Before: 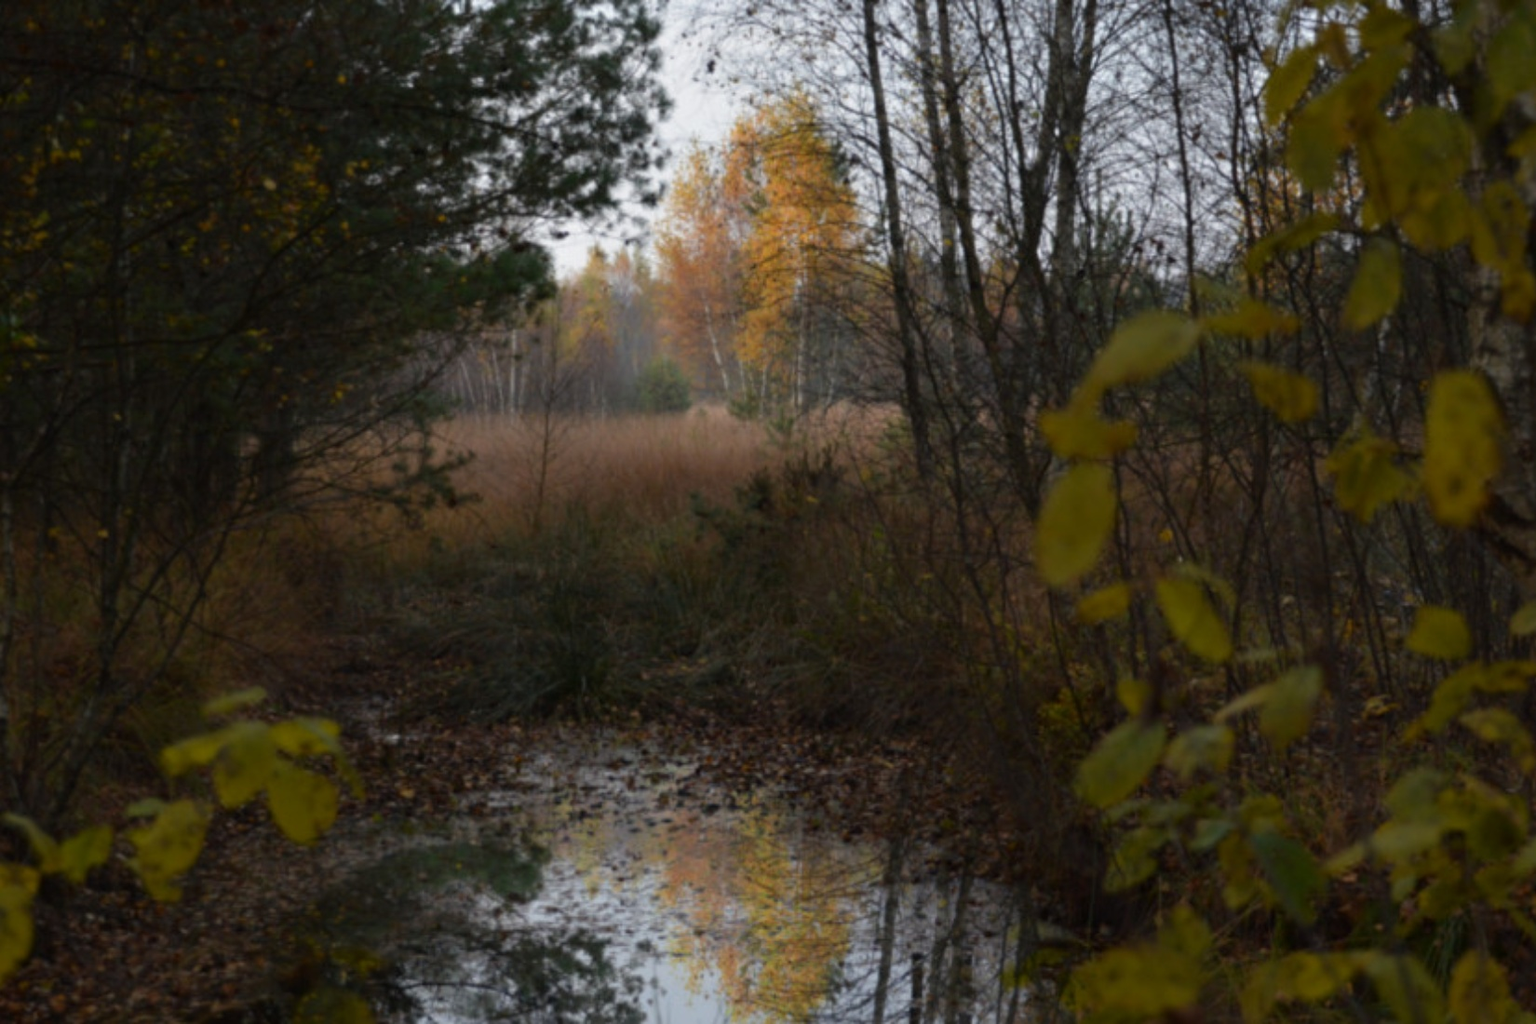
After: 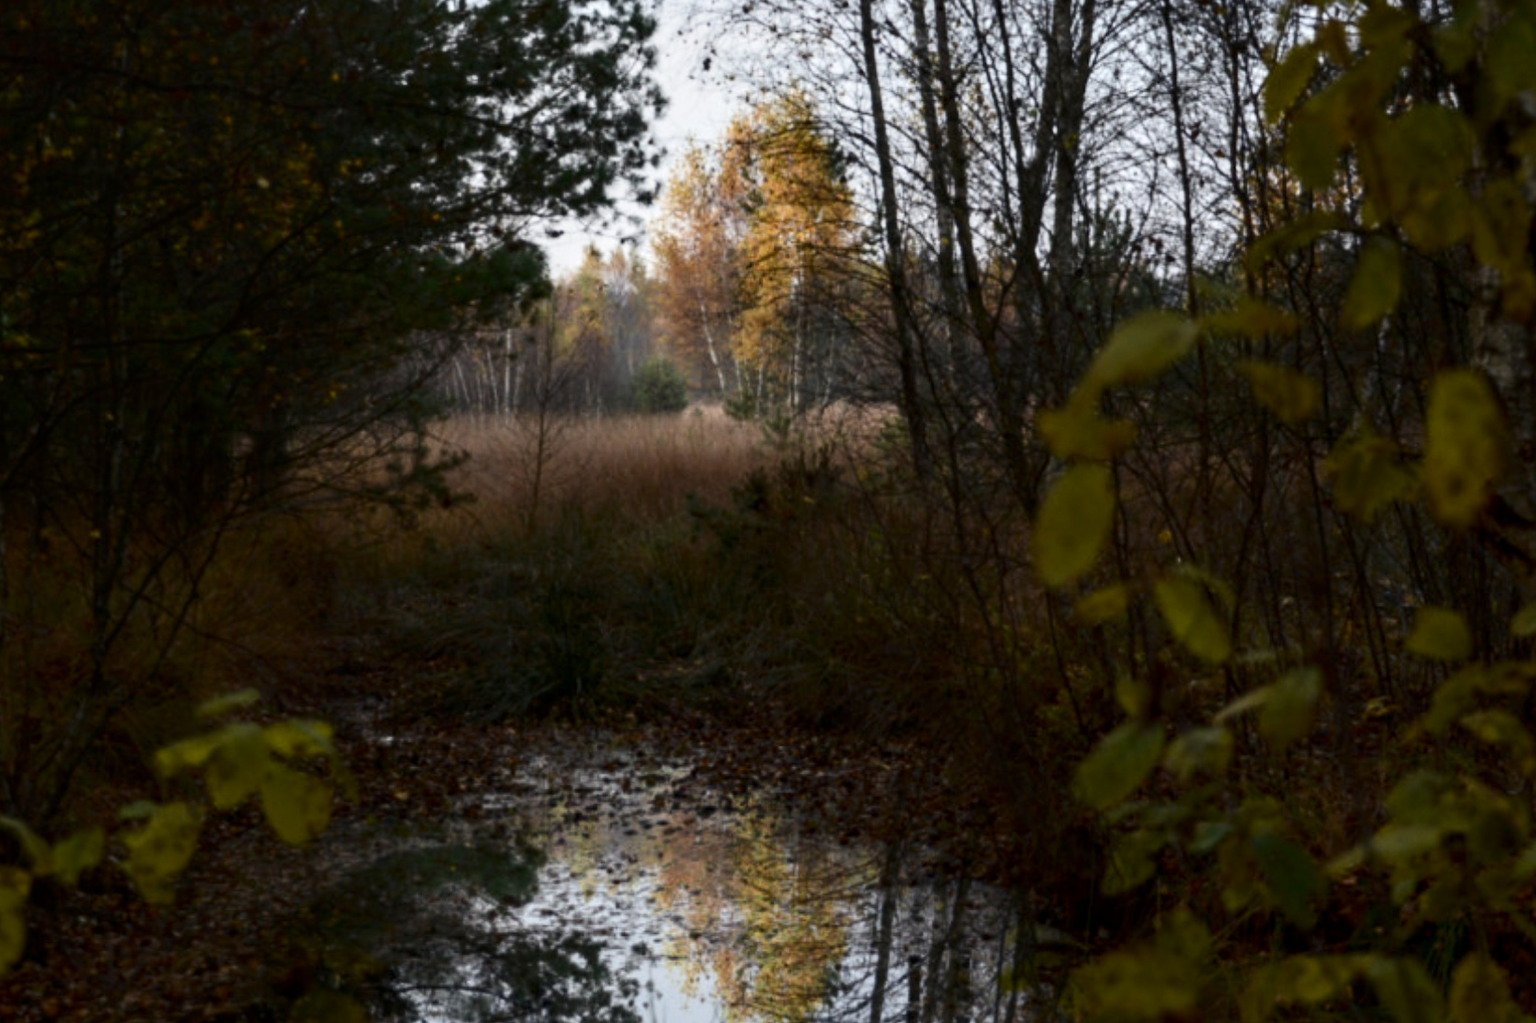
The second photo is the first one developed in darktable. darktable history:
contrast brightness saturation: contrast 0.276
crop and rotate: left 0.604%, top 0.273%, bottom 0.353%
color zones: curves: ch1 [(0.235, 0.558) (0.75, 0.5)]; ch2 [(0.25, 0.462) (0.749, 0.457)], mix -135.63%
local contrast: on, module defaults
